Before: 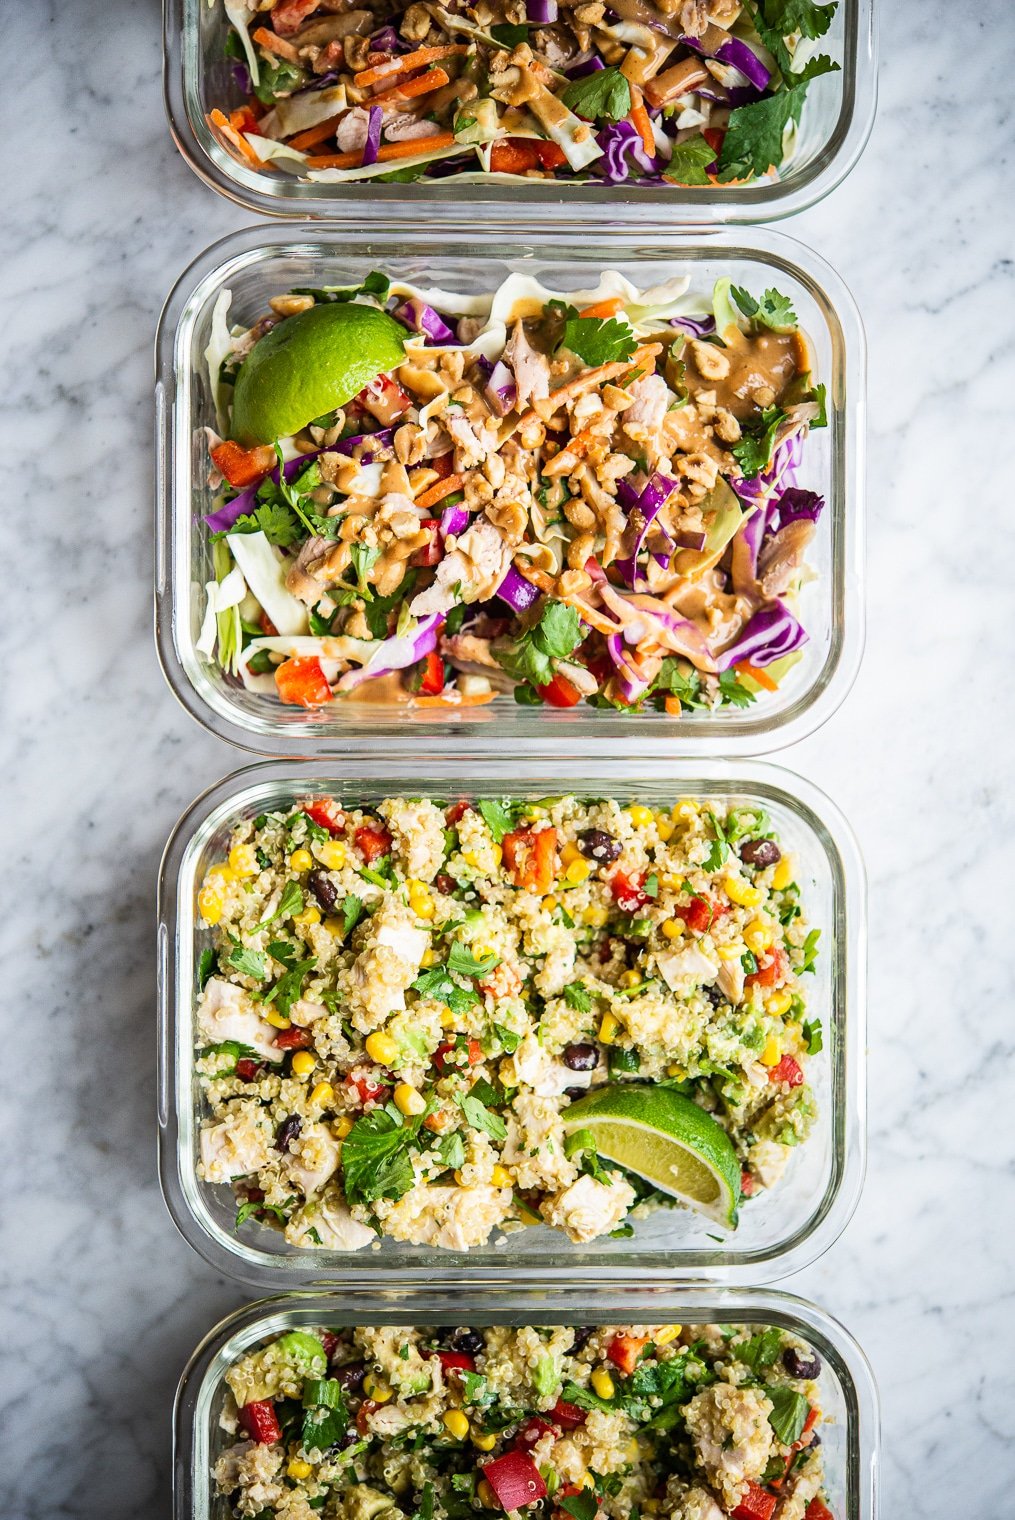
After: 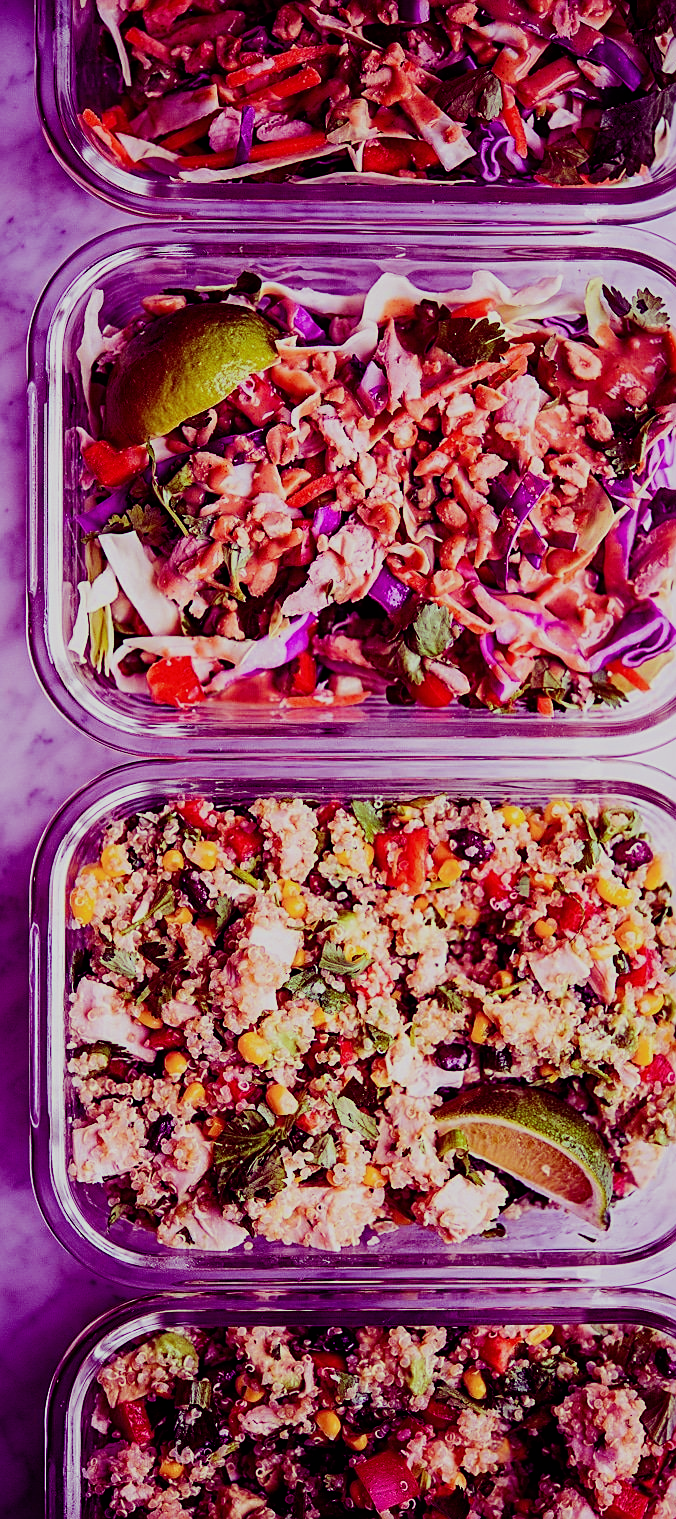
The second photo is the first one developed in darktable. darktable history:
sharpen: on, module defaults
crop and rotate: left 12.648%, right 20.685%
color balance: mode lift, gamma, gain (sRGB), lift [1, 1, 0.101, 1]
filmic rgb: black relative exposure -7.65 EV, white relative exposure 4.56 EV, hardness 3.61
